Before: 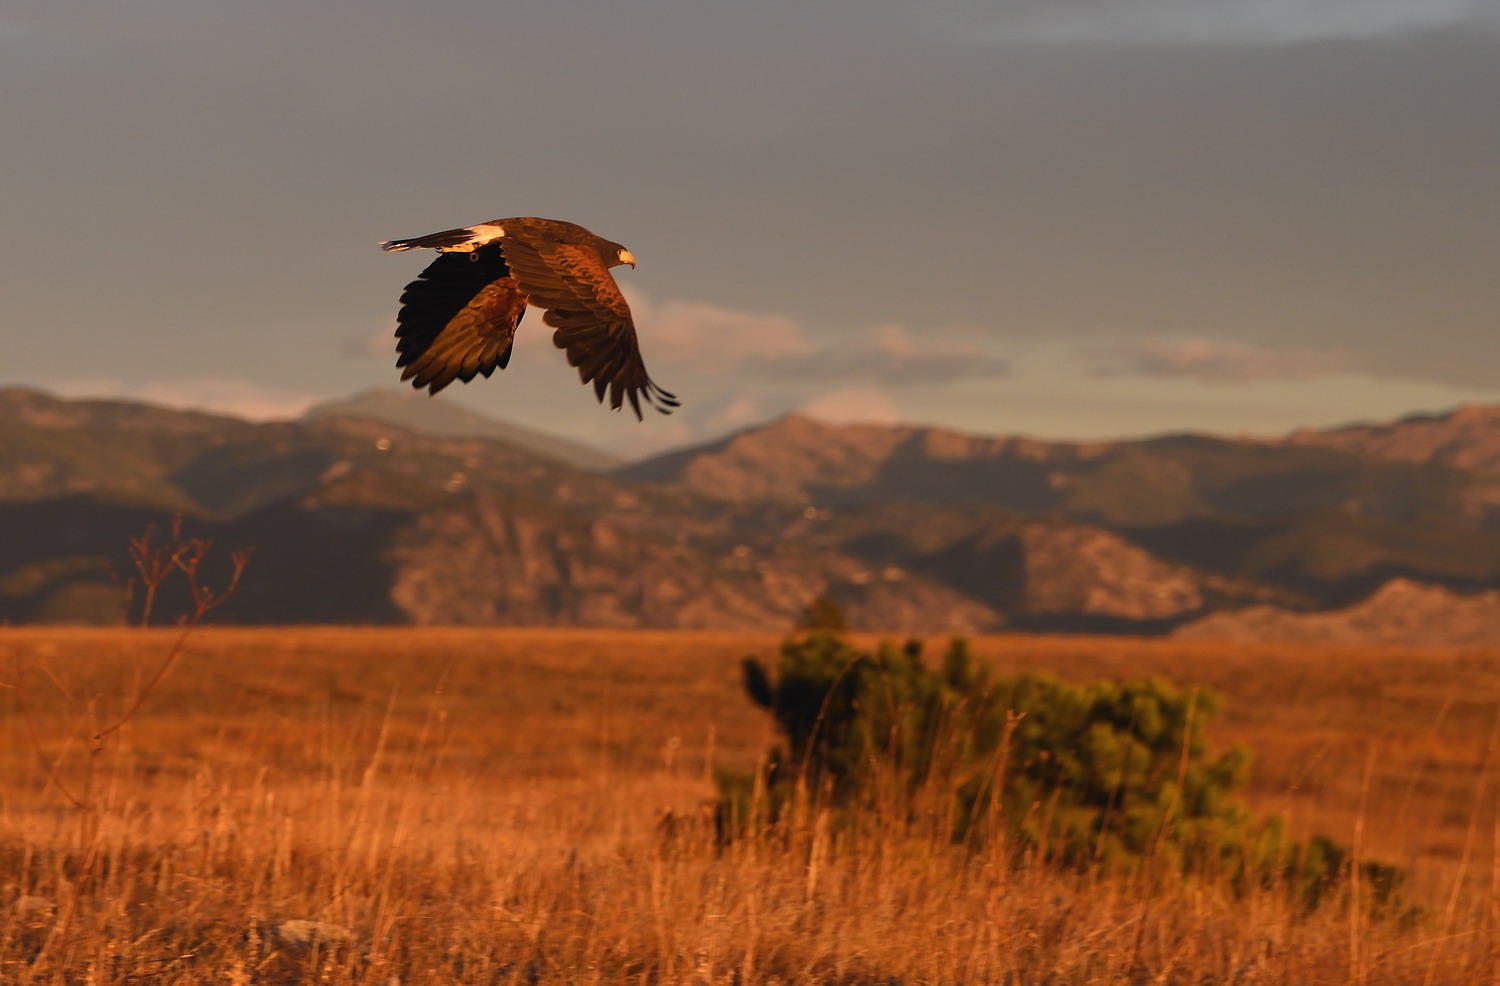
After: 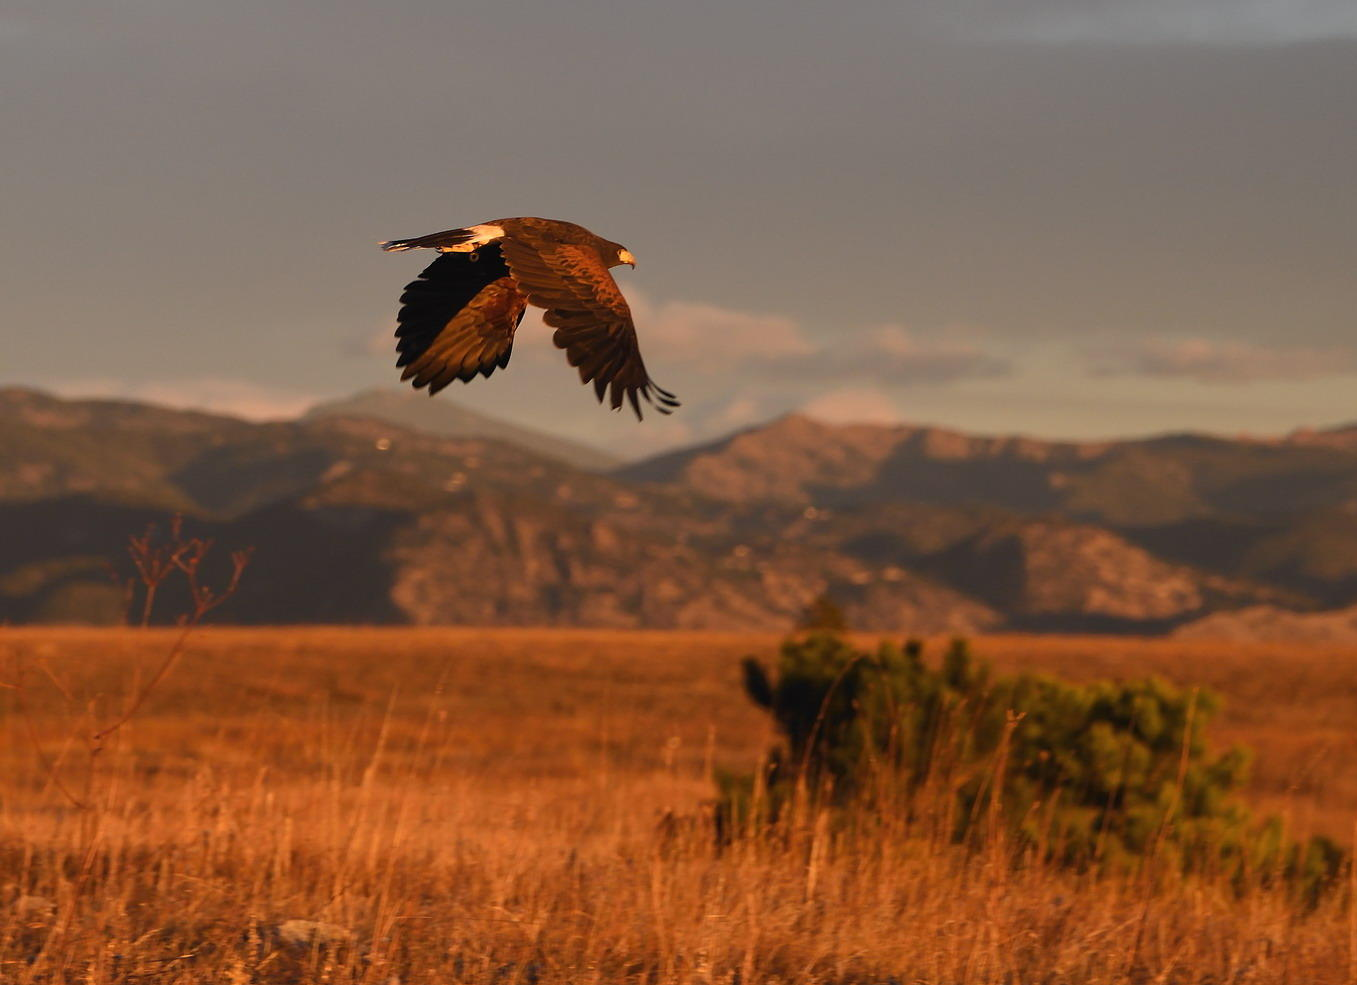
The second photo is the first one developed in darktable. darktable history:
crop: right 9.49%, bottom 0.017%
